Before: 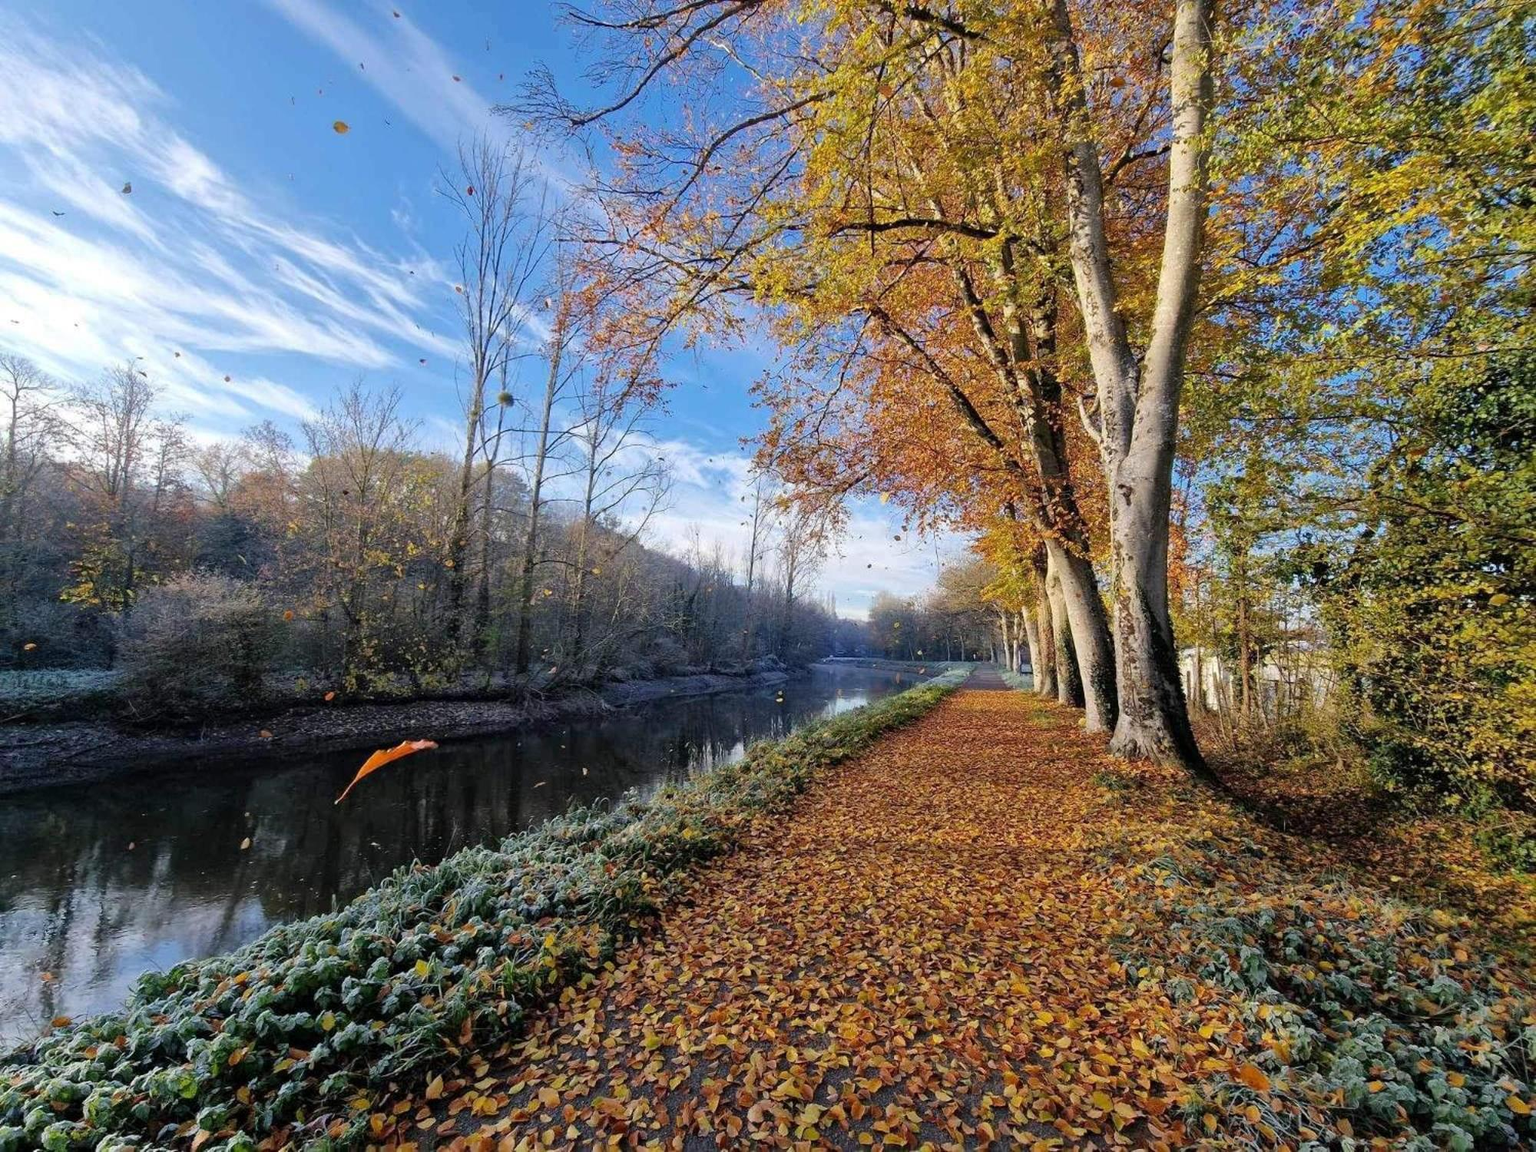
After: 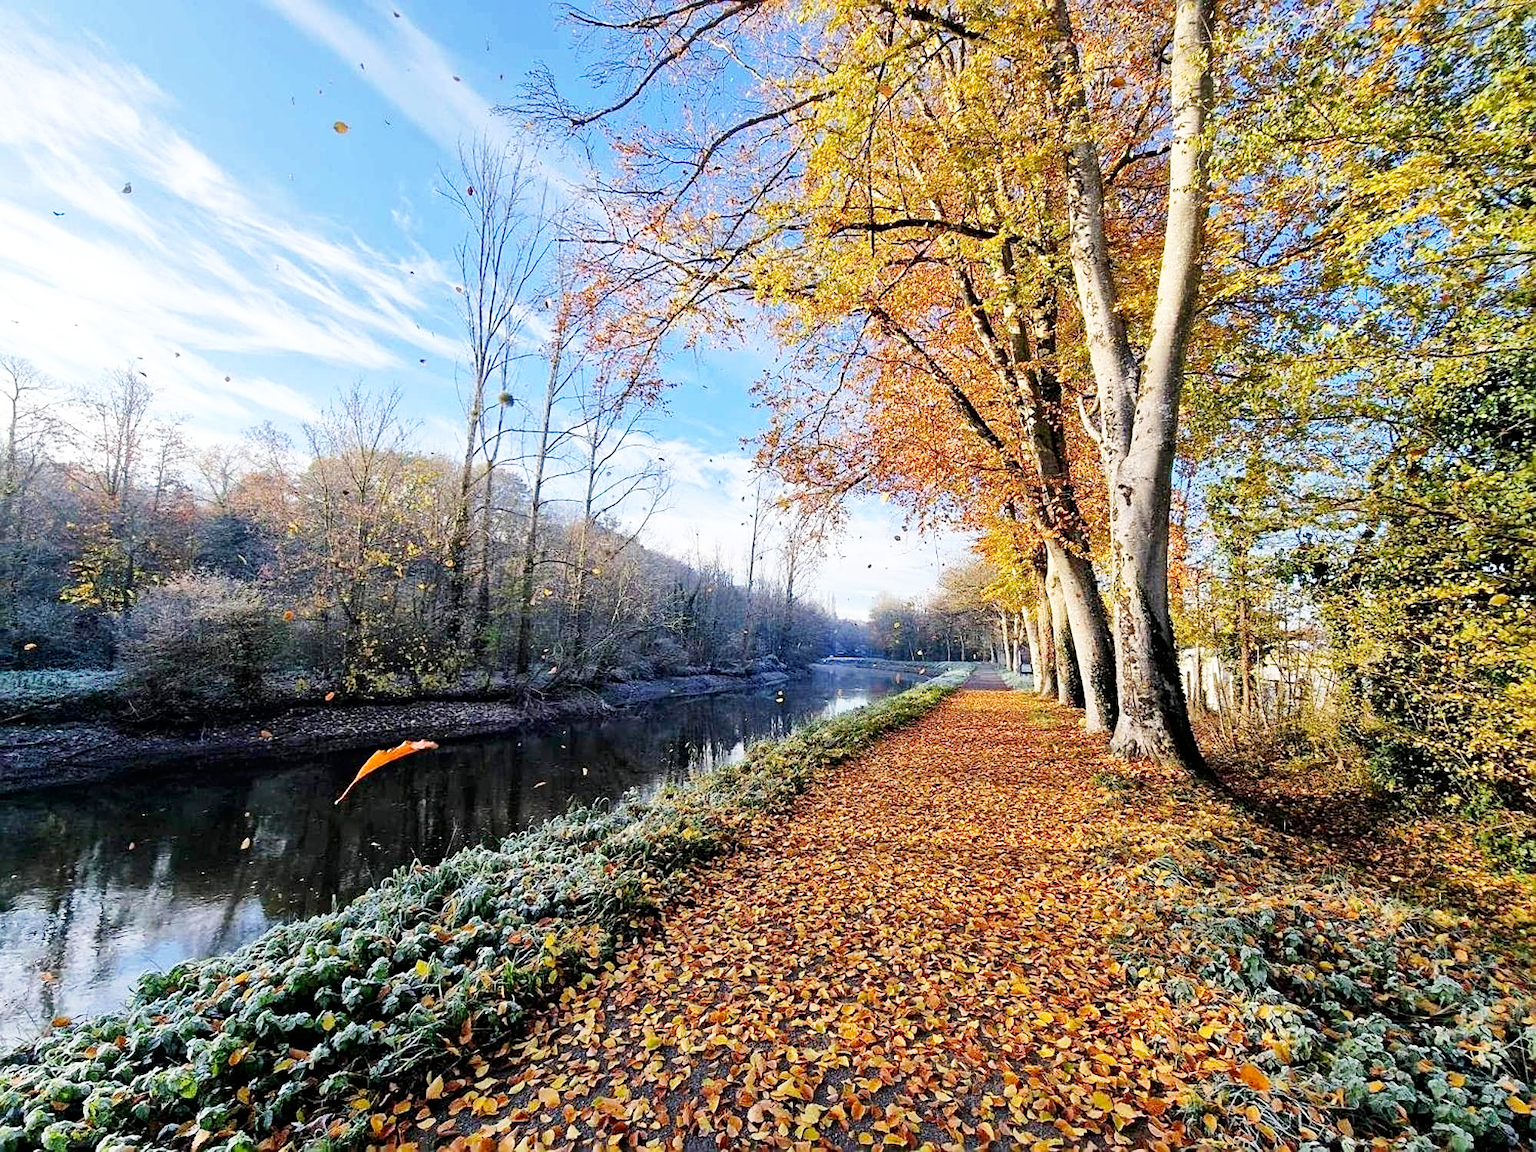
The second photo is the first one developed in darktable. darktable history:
sharpen: on, module defaults
base curve: curves: ch0 [(0, 0) (0.005, 0.002) (0.15, 0.3) (0.4, 0.7) (0.75, 0.95) (1, 1)], preserve colors none
